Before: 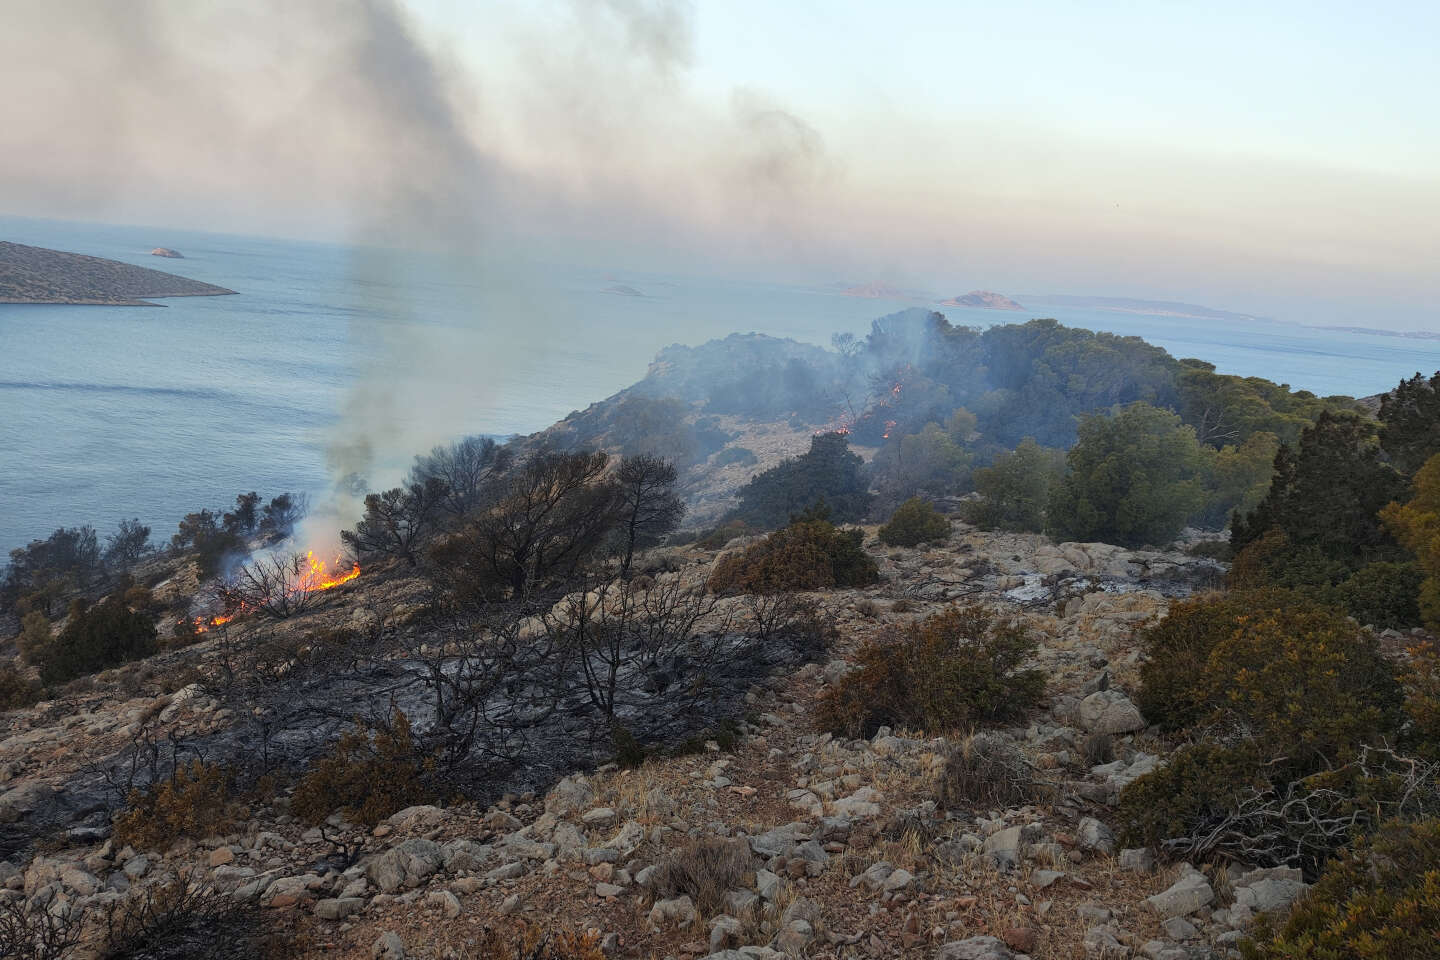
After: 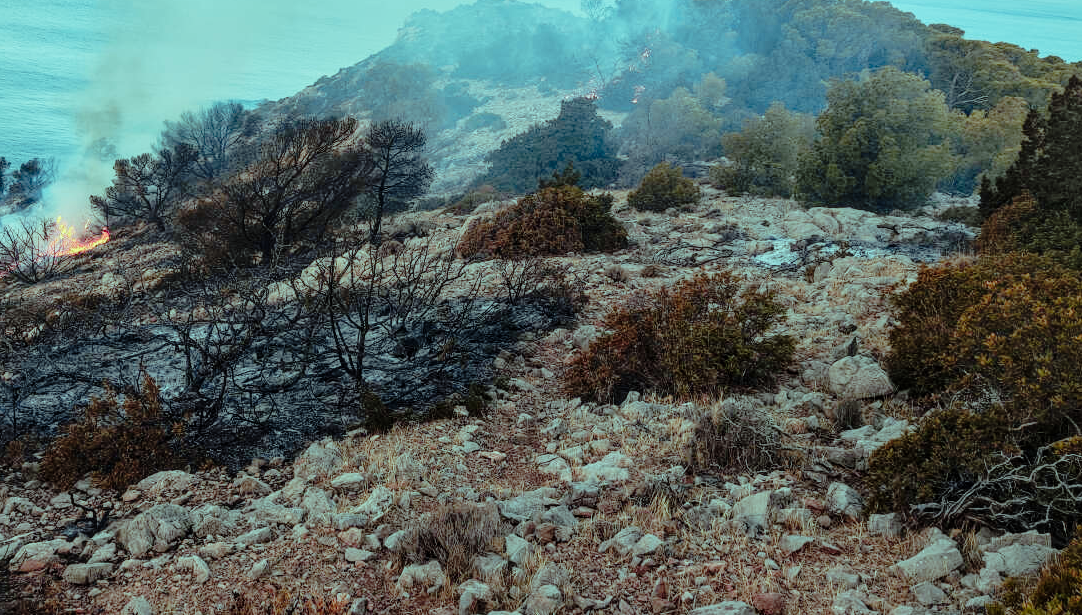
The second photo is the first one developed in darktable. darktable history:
tone curve: curves: ch0 [(0, 0.013) (0.129, 0.1) (0.291, 0.375) (0.46, 0.576) (0.667, 0.78) (0.851, 0.903) (0.997, 0.951)]; ch1 [(0, 0) (0.353, 0.344) (0.45, 0.46) (0.498, 0.495) (0.528, 0.531) (0.563, 0.566) (0.592, 0.609) (0.657, 0.672) (1, 1)]; ch2 [(0, 0) (0.333, 0.346) (0.375, 0.375) (0.427, 0.44) (0.5, 0.501) (0.505, 0.505) (0.544, 0.573) (0.576, 0.615) (0.612, 0.644) (0.66, 0.715) (1, 1)], preserve colors none
crop and rotate: left 17.436%, top 34.9%, right 7.387%, bottom 0.962%
local contrast: on, module defaults
color balance rgb: highlights gain › chroma 7.61%, highlights gain › hue 182.23°, linear chroma grading › shadows -2.058%, linear chroma grading › highlights -14.459%, linear chroma grading › global chroma -9.661%, linear chroma grading › mid-tones -9.842%, perceptual saturation grading › global saturation 14.989%, hue shift -12.44°
